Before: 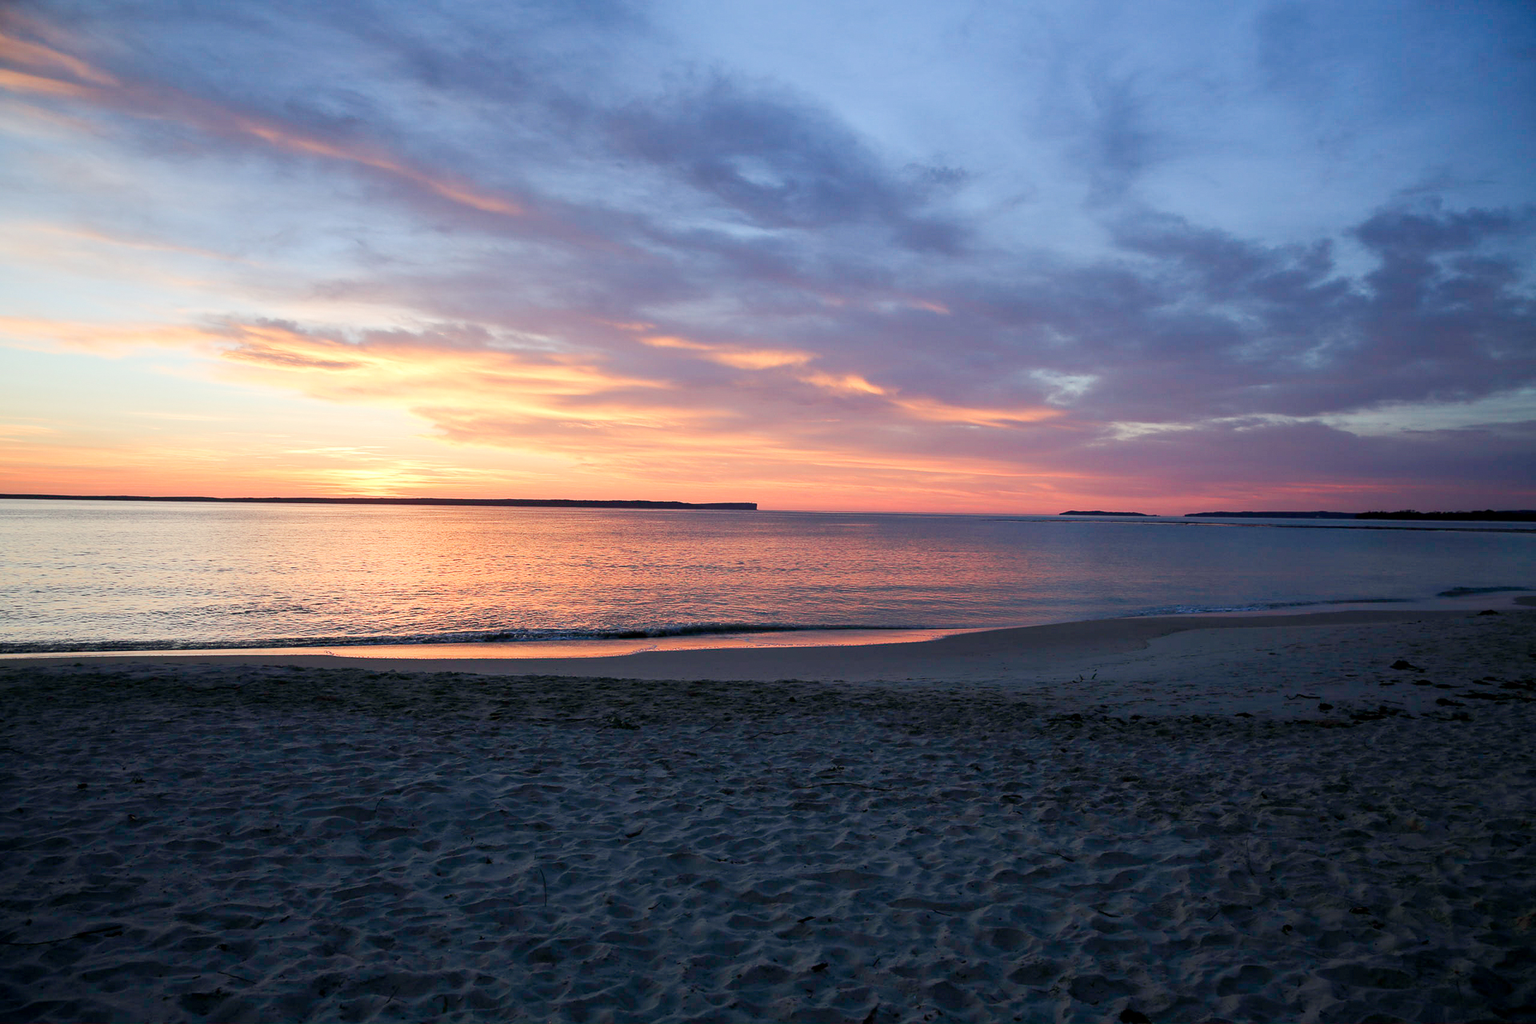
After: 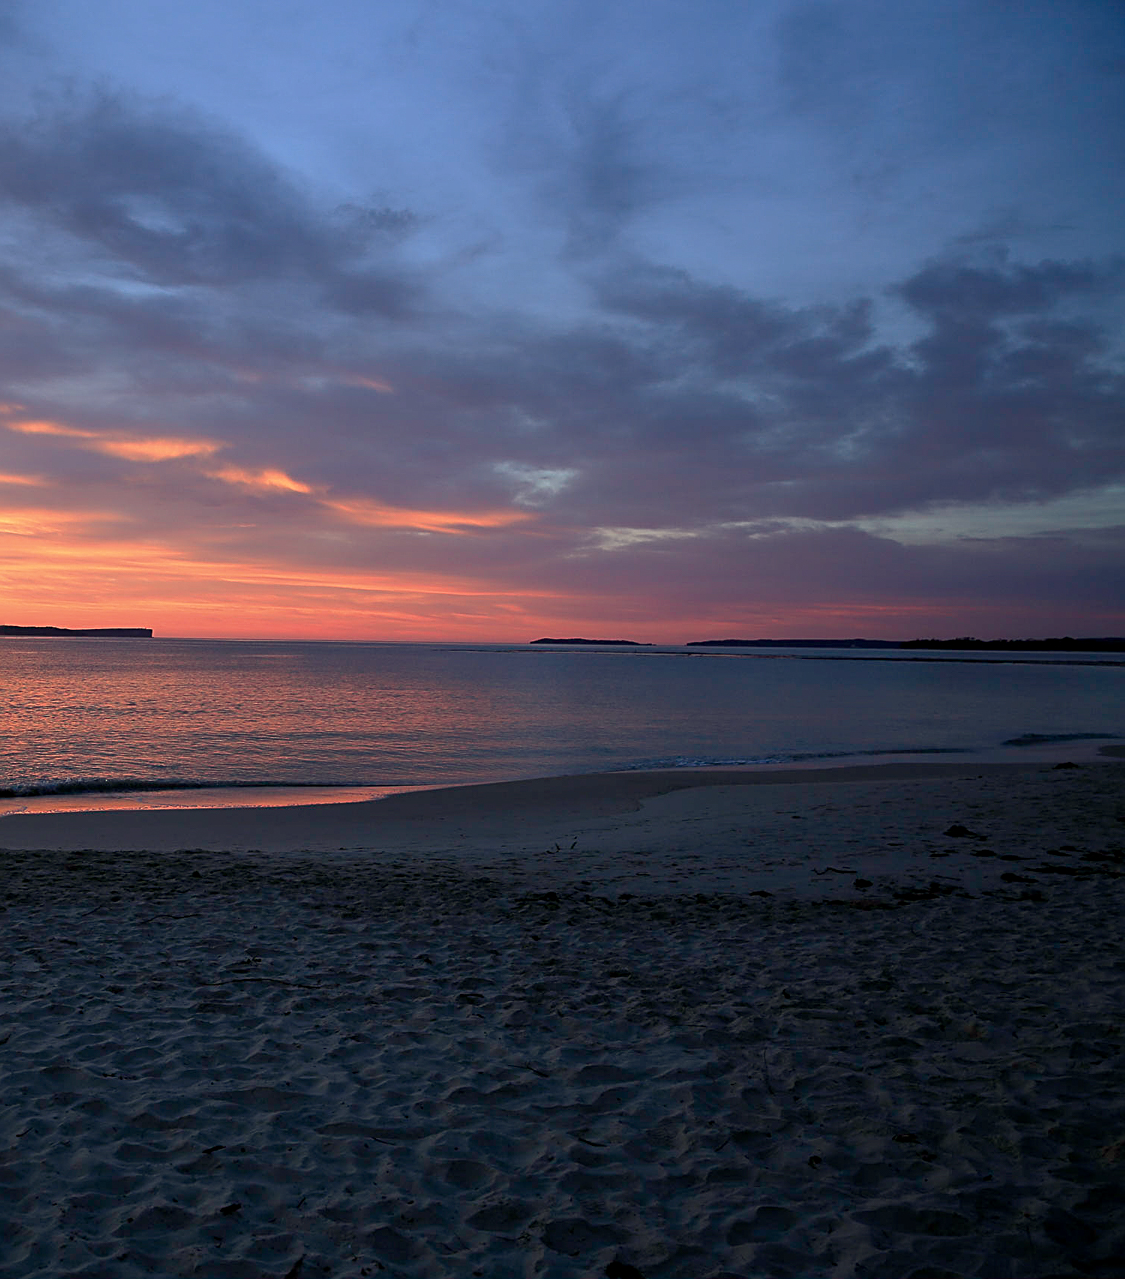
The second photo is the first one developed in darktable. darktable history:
crop: left 41.402%
base curve: curves: ch0 [(0, 0) (0.595, 0.418) (1, 1)], preserve colors none
sharpen: on, module defaults
